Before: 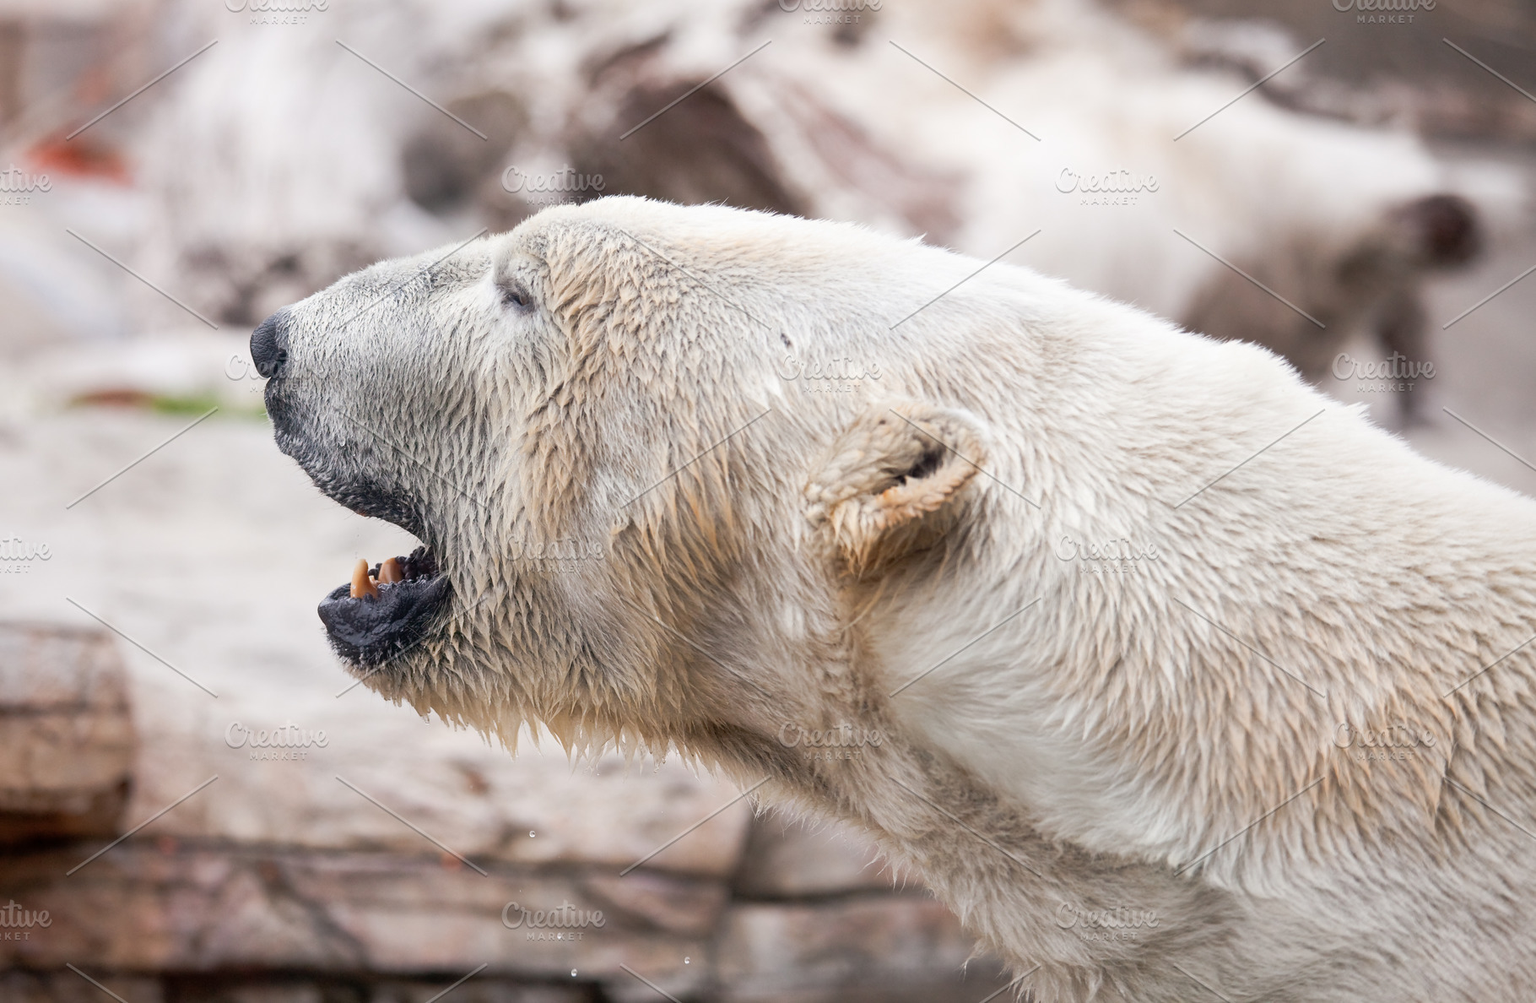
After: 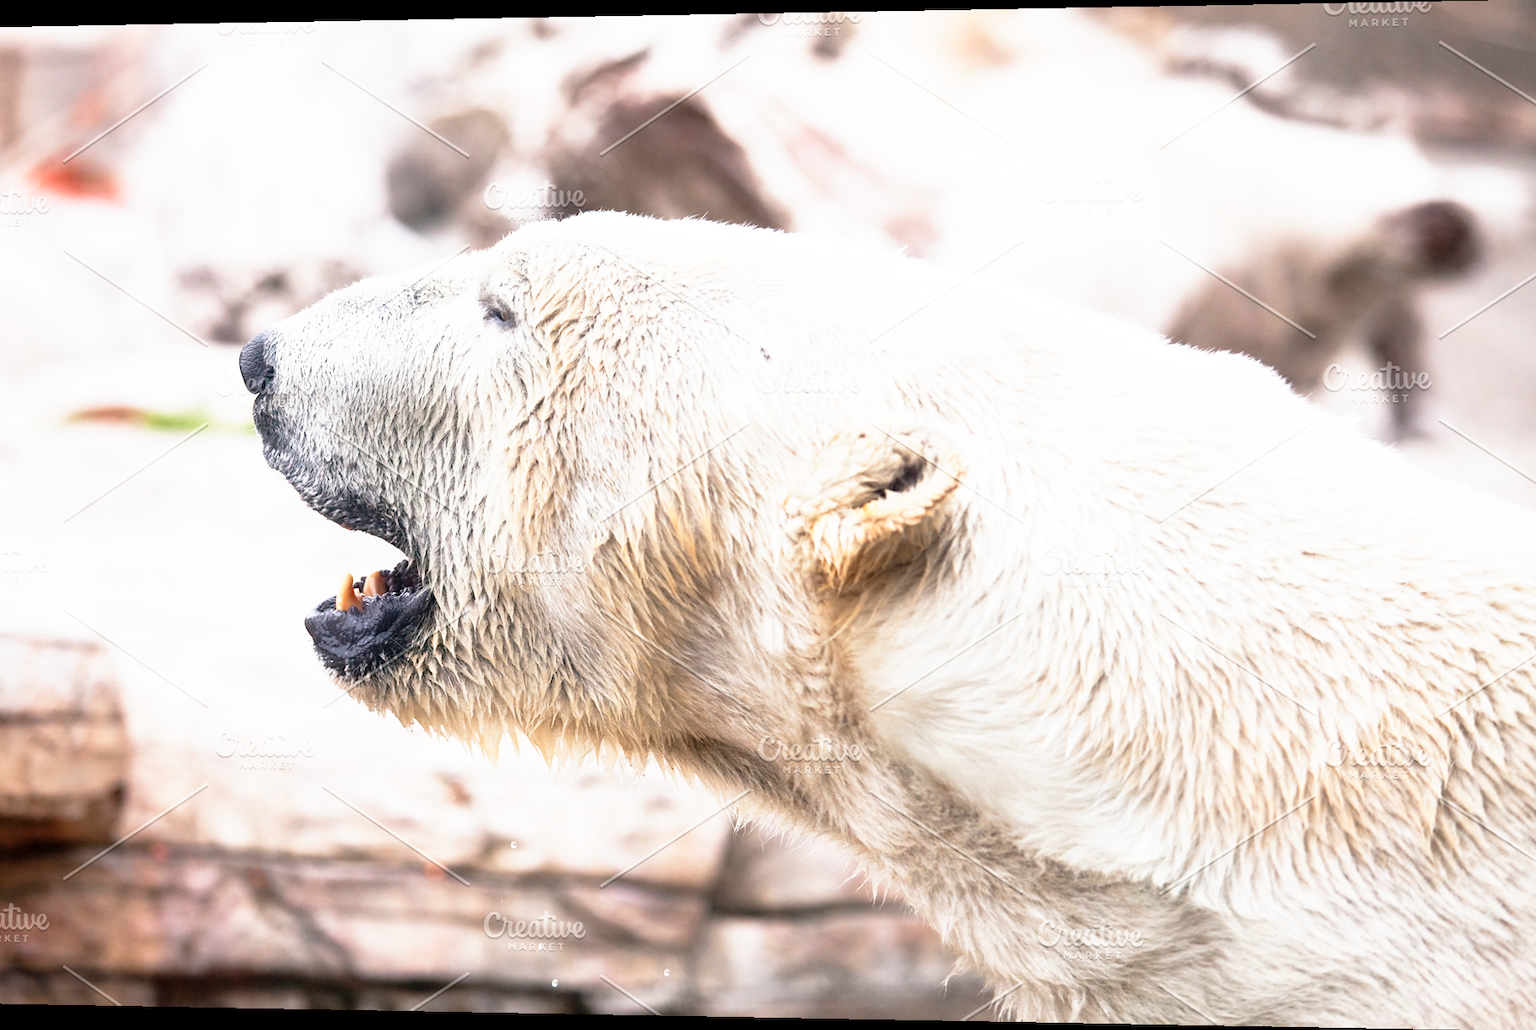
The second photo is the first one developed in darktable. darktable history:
rotate and perspective: lens shift (horizontal) -0.055, automatic cropping off
base curve: curves: ch0 [(0, 0) (0.495, 0.917) (1, 1)], preserve colors none
